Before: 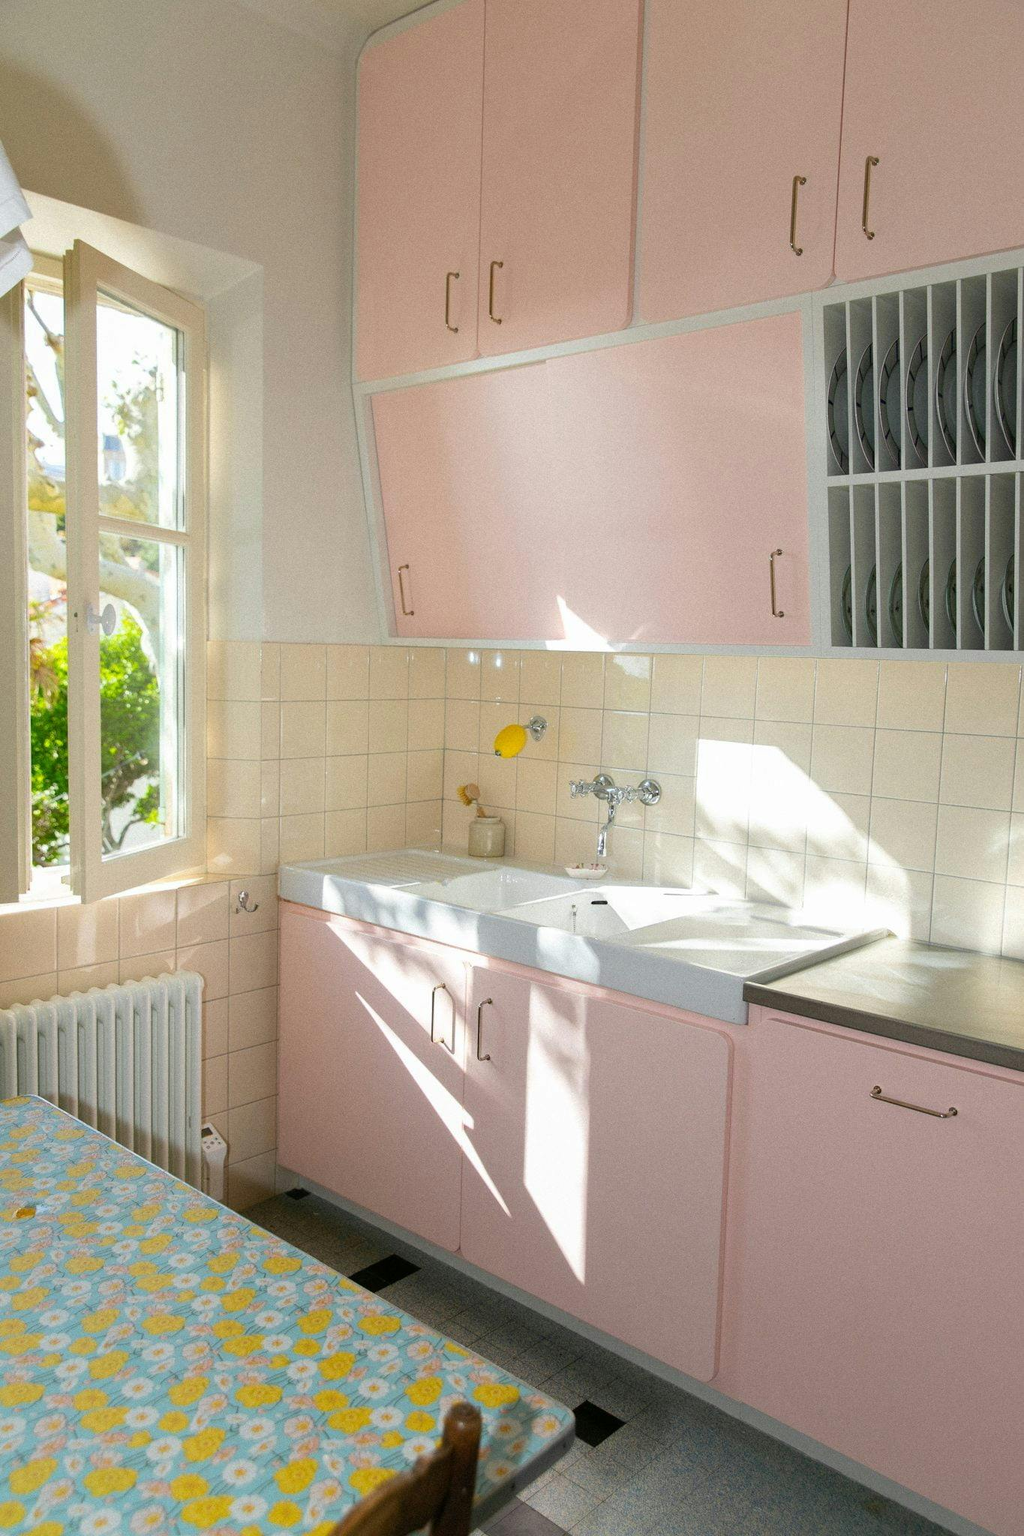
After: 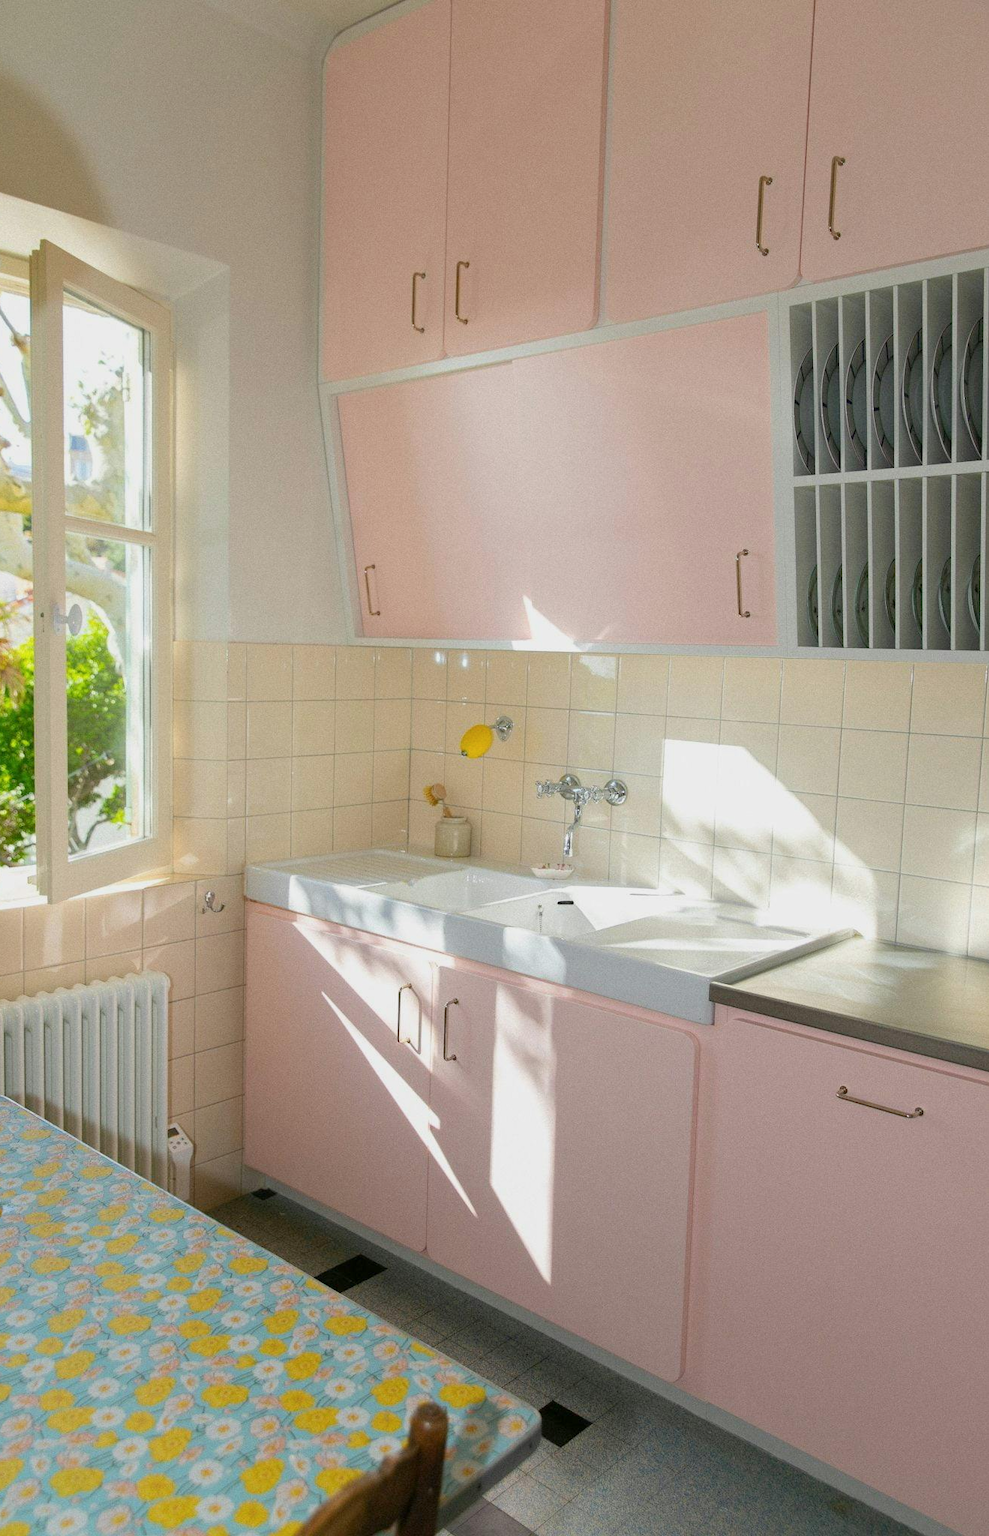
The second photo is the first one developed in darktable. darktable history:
color balance rgb: perceptual saturation grading › global saturation 0.116%, contrast -9.53%
color zones: curves: ch0 [(0, 0.5) (0.143, 0.5) (0.286, 0.5) (0.429, 0.5) (0.571, 0.5) (0.714, 0.476) (0.857, 0.5) (1, 0.5)]; ch2 [(0, 0.5) (0.143, 0.5) (0.286, 0.5) (0.429, 0.5) (0.571, 0.5) (0.714, 0.487) (0.857, 0.5) (1, 0.5)]
crop and rotate: left 3.335%
